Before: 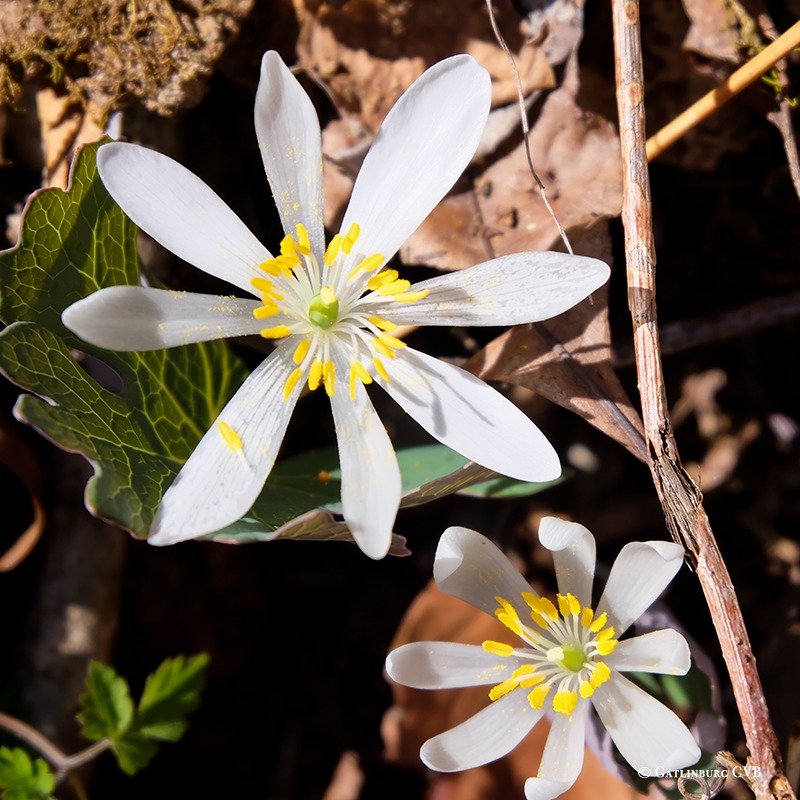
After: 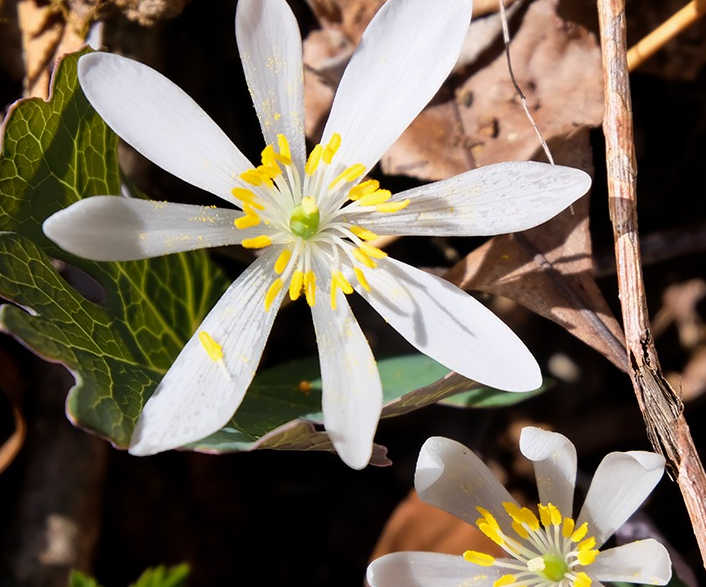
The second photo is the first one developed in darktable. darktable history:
crop and rotate: left 2.418%, top 11.267%, right 9.288%, bottom 15.318%
